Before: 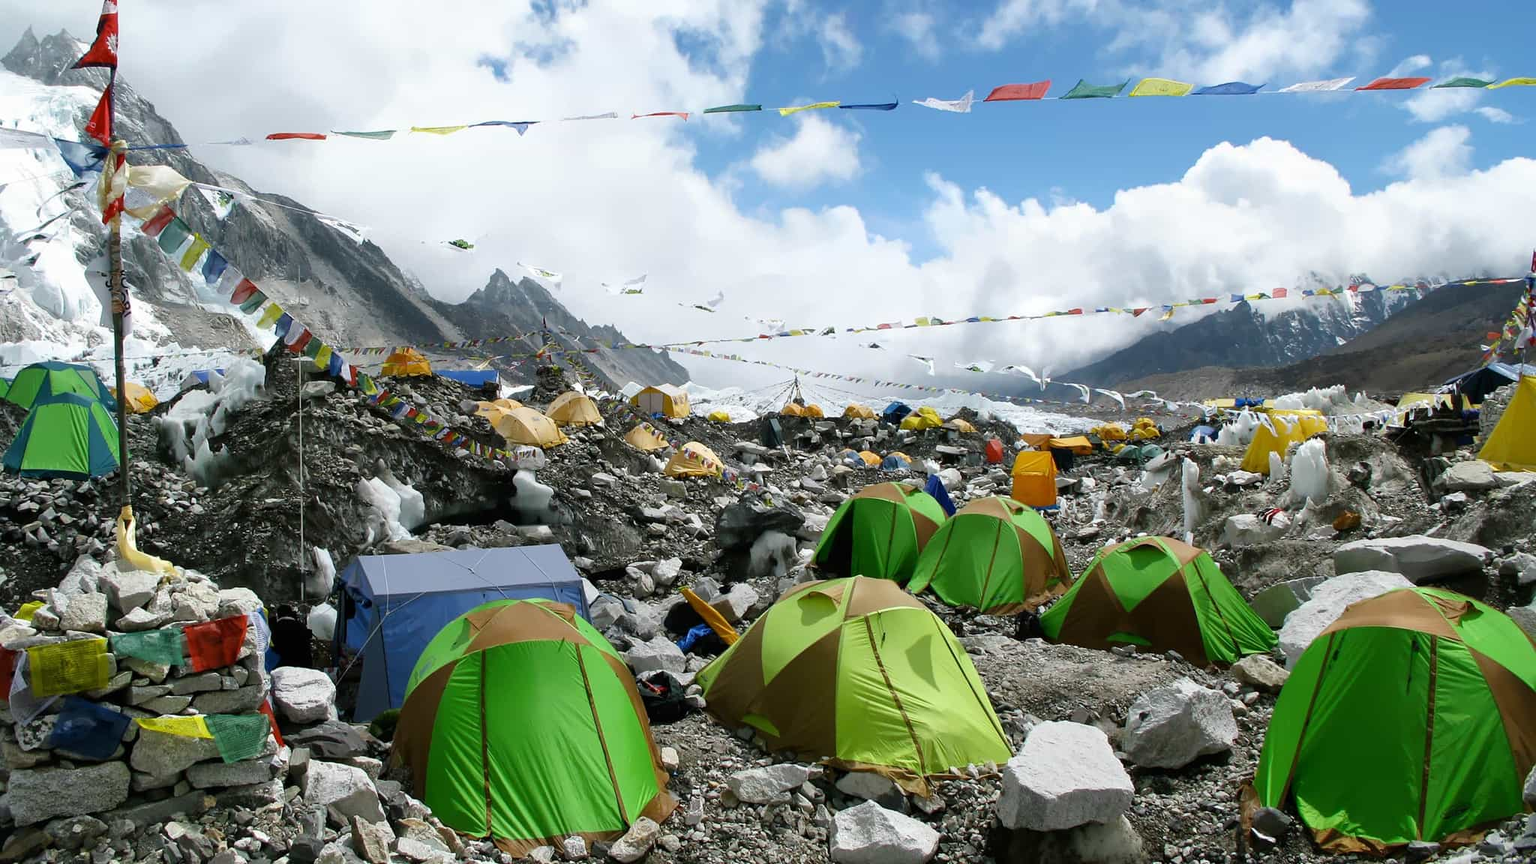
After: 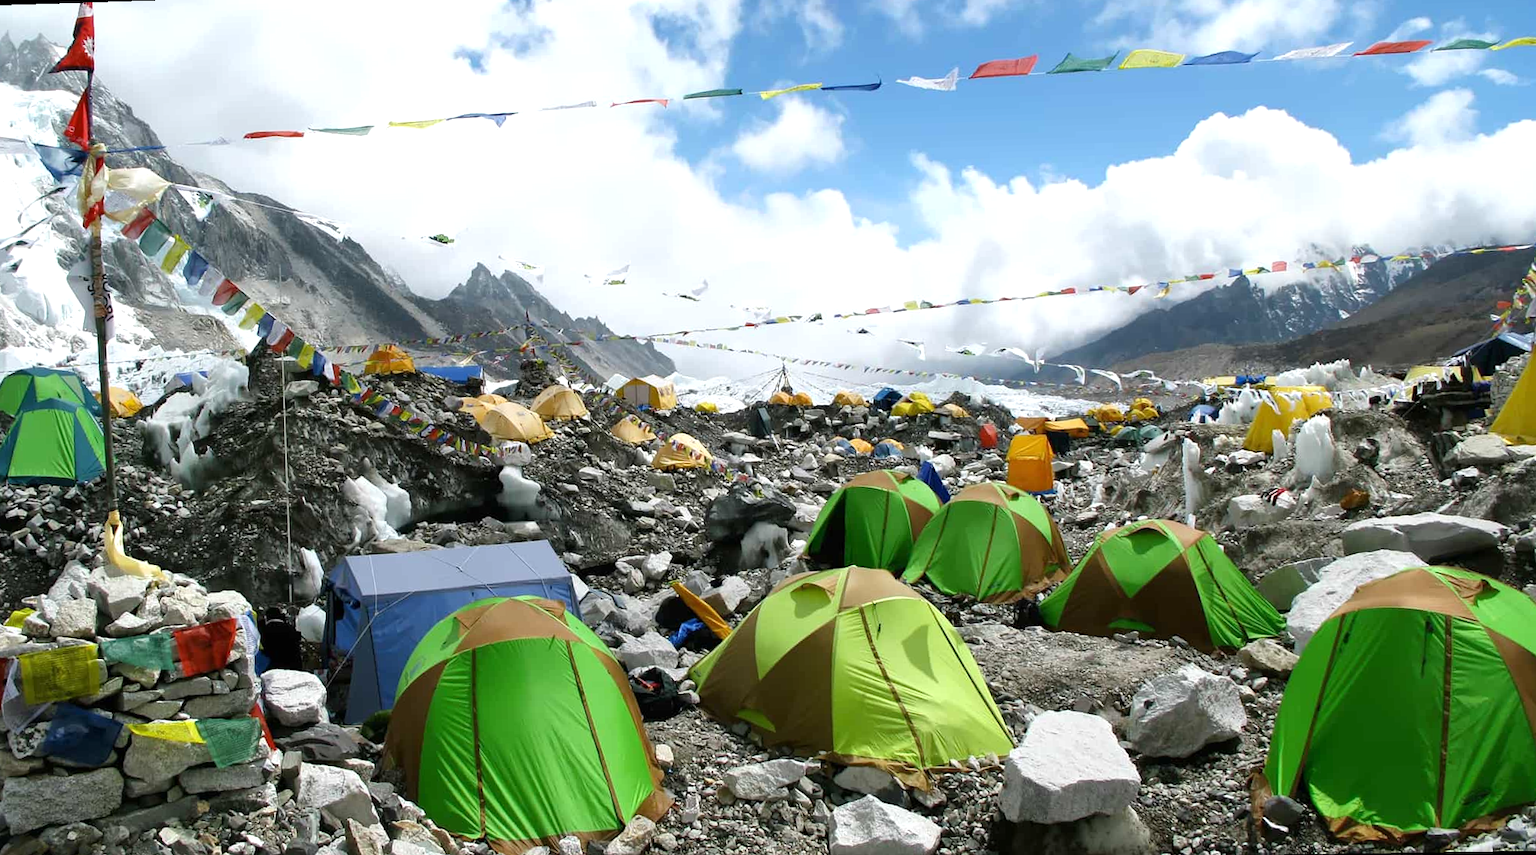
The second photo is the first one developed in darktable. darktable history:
exposure: exposure 0.29 EV, compensate highlight preservation false
rotate and perspective: rotation -1.32°, lens shift (horizontal) -0.031, crop left 0.015, crop right 0.985, crop top 0.047, crop bottom 0.982
